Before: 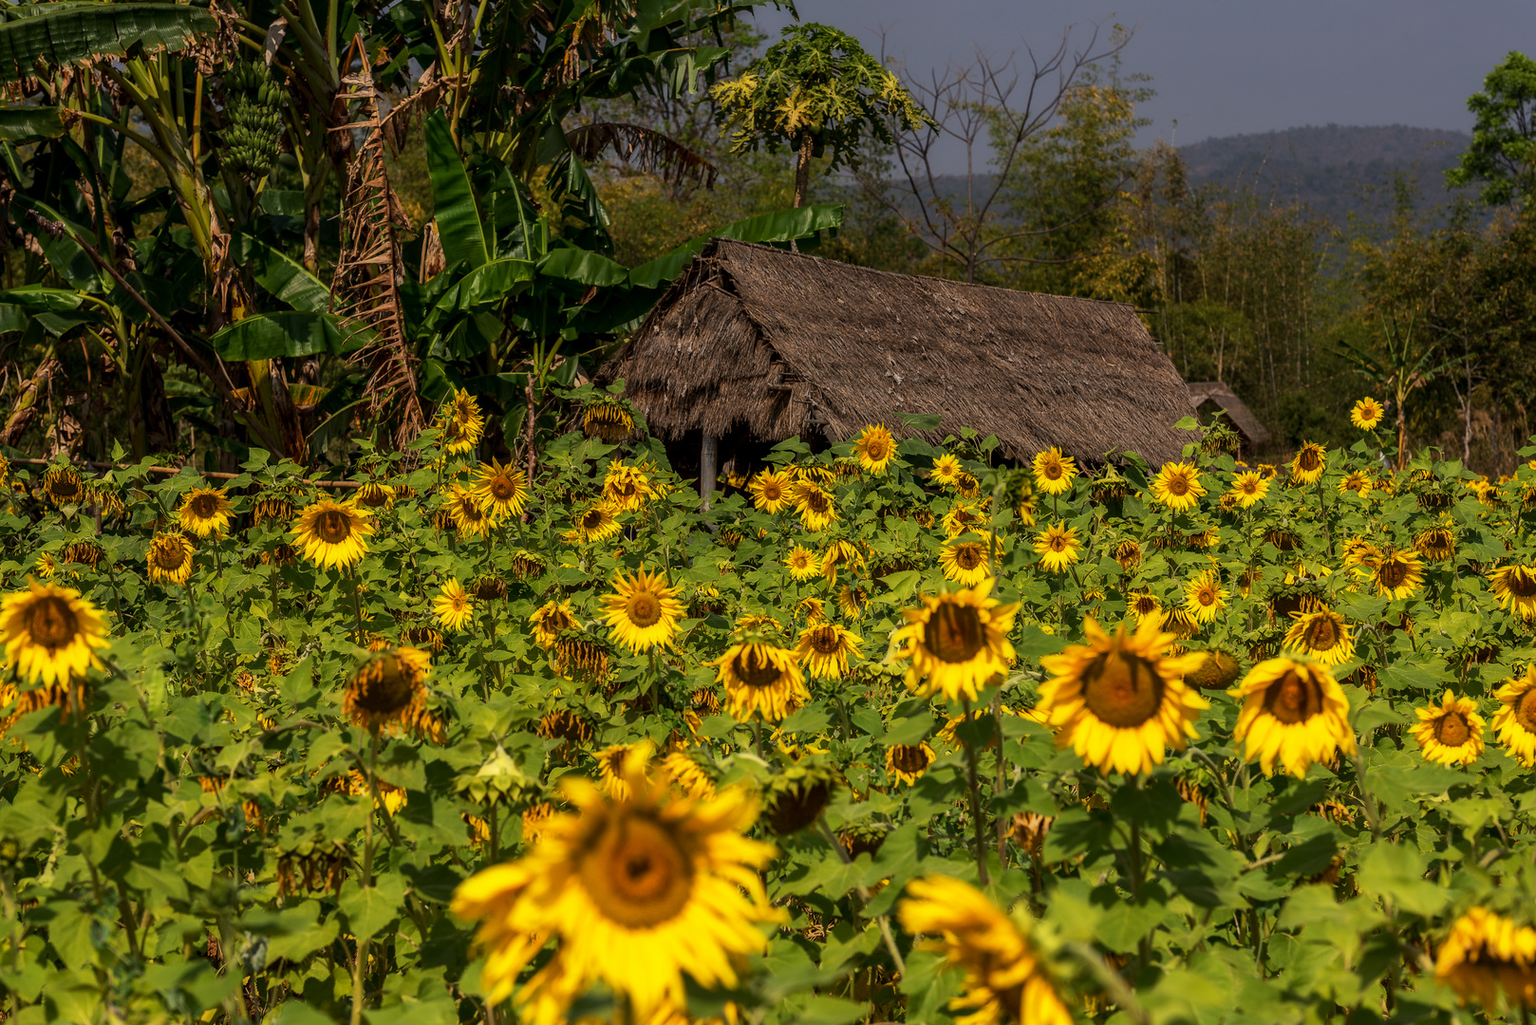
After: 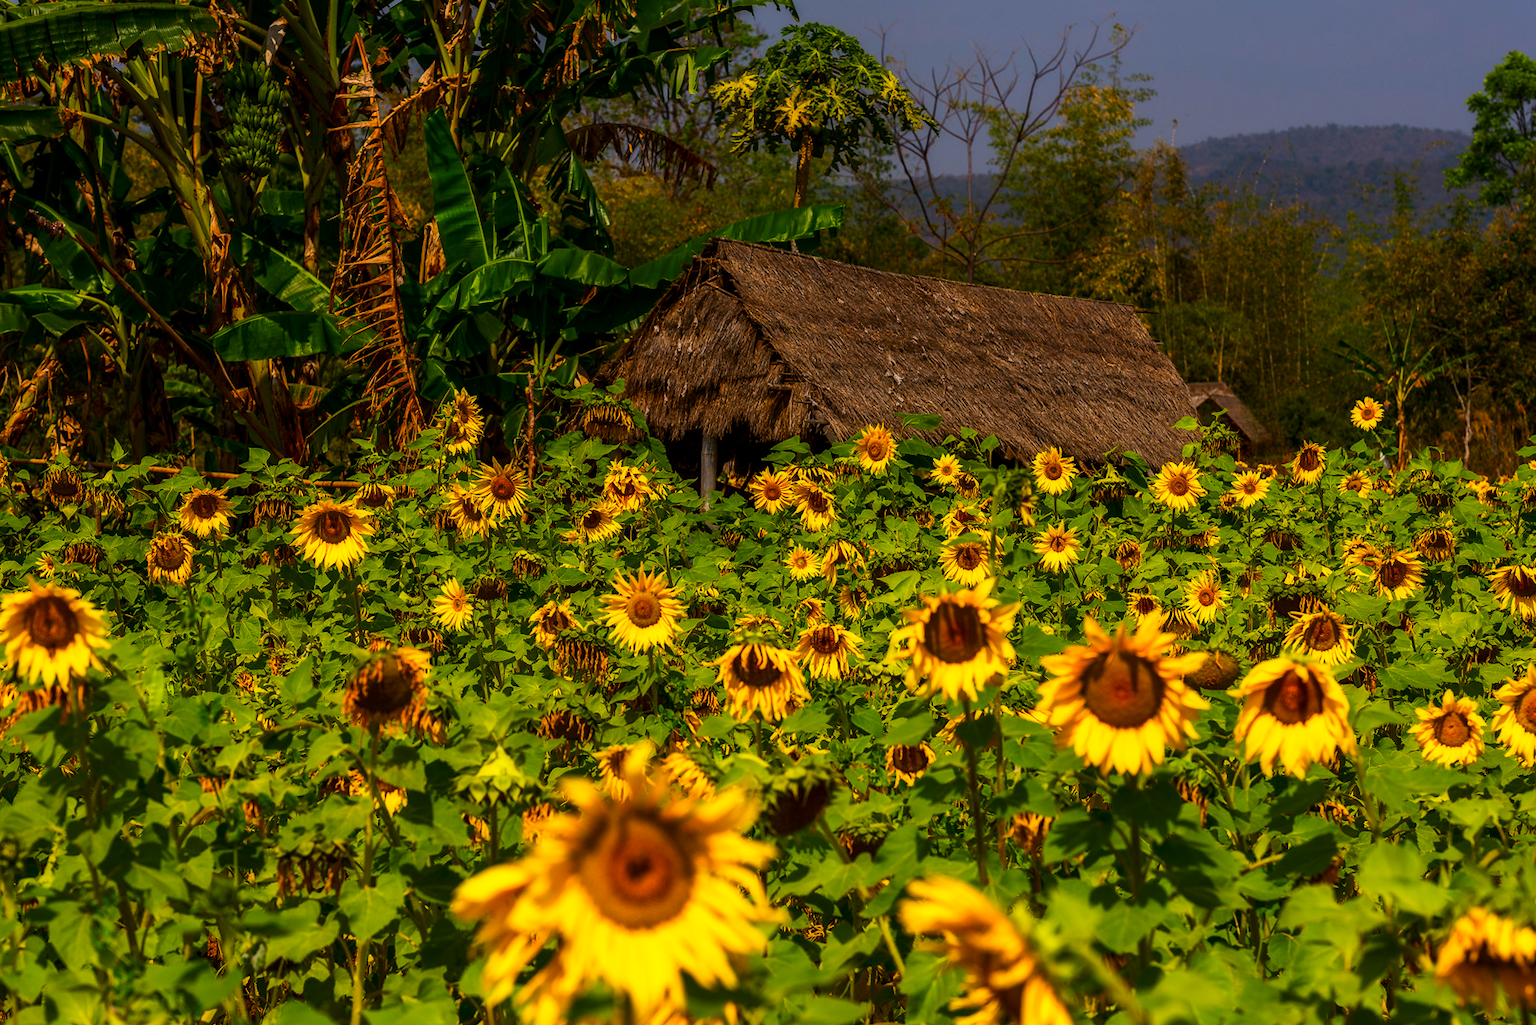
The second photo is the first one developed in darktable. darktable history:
contrast brightness saturation: contrast 0.16, saturation 0.32
color balance rgb: perceptual saturation grading › global saturation 25%, global vibrance 20%
